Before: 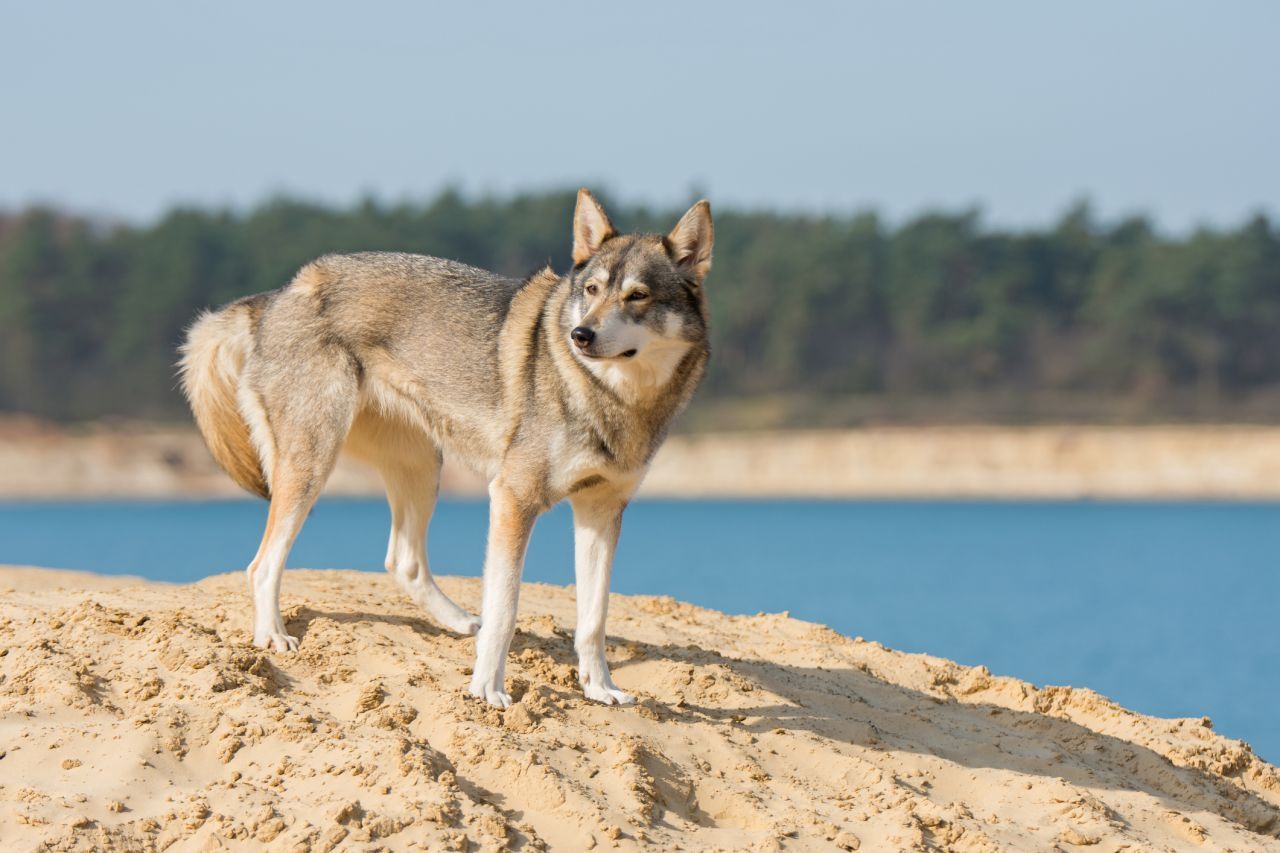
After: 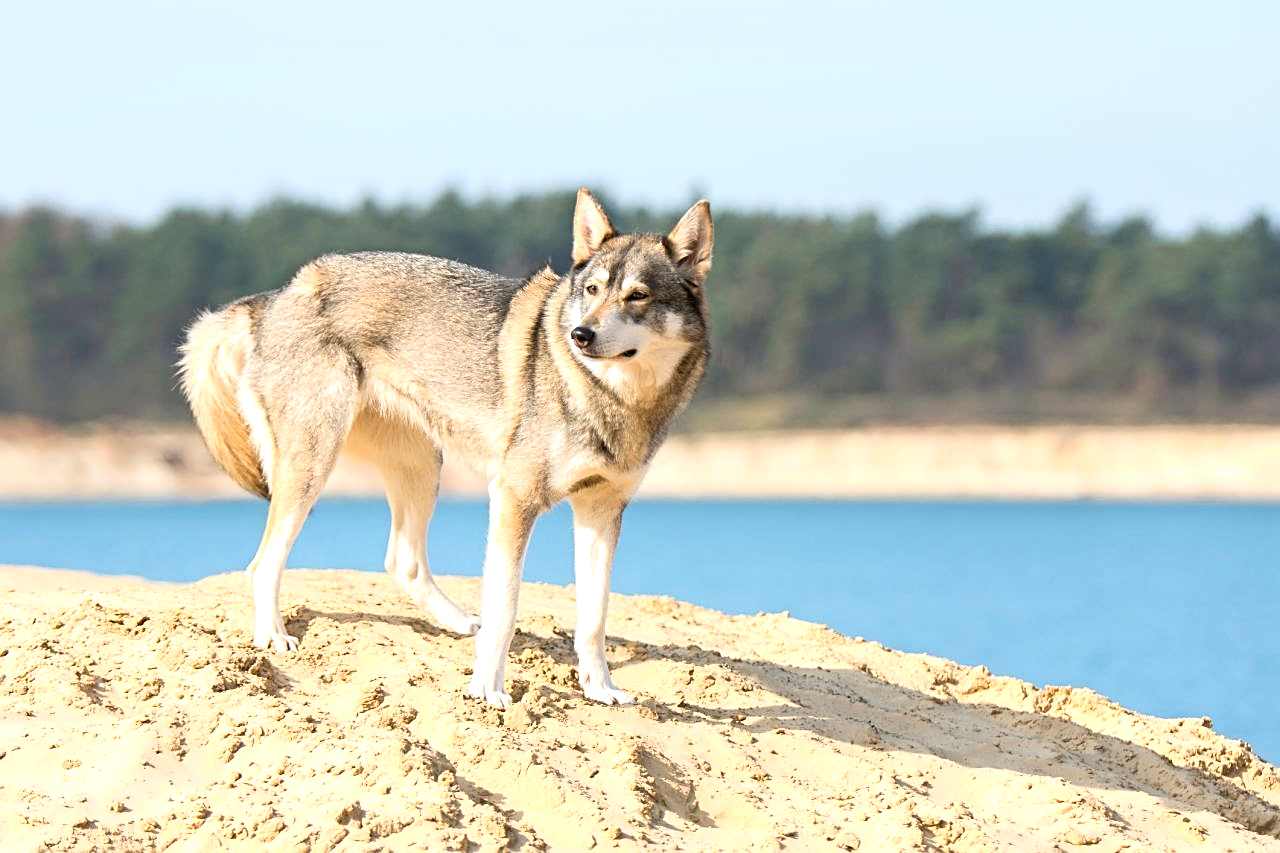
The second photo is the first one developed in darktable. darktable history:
exposure: exposure 0.641 EV, compensate highlight preservation false
sharpen: on, module defaults
shadows and highlights: shadows -1.21, highlights 41.58
